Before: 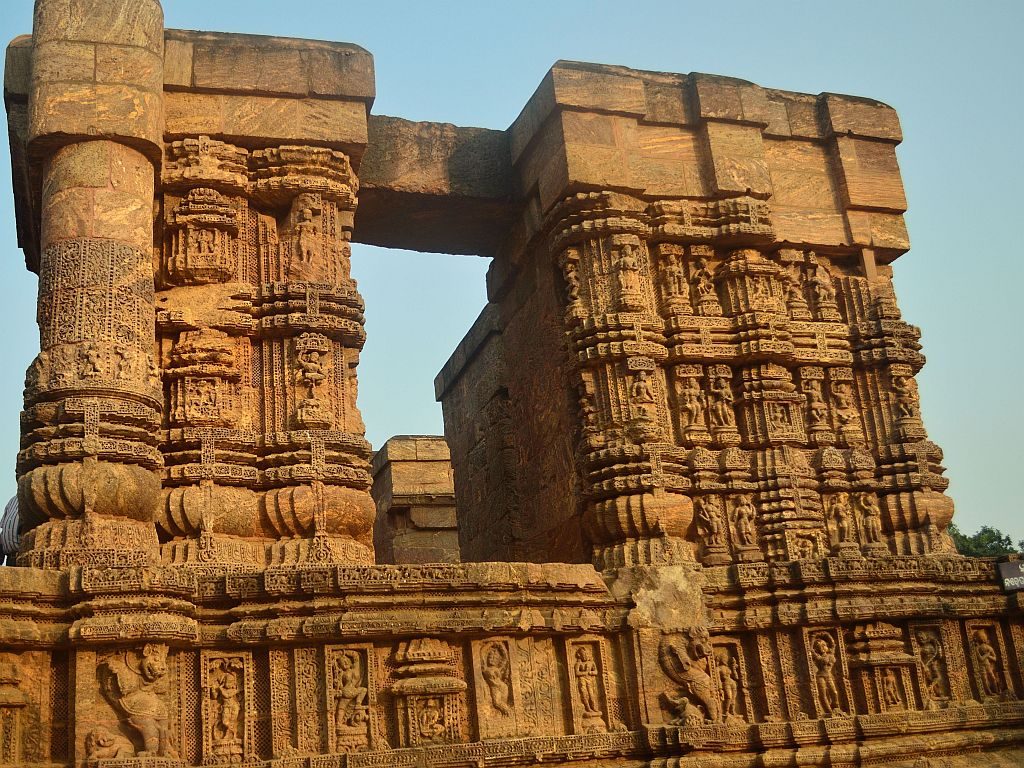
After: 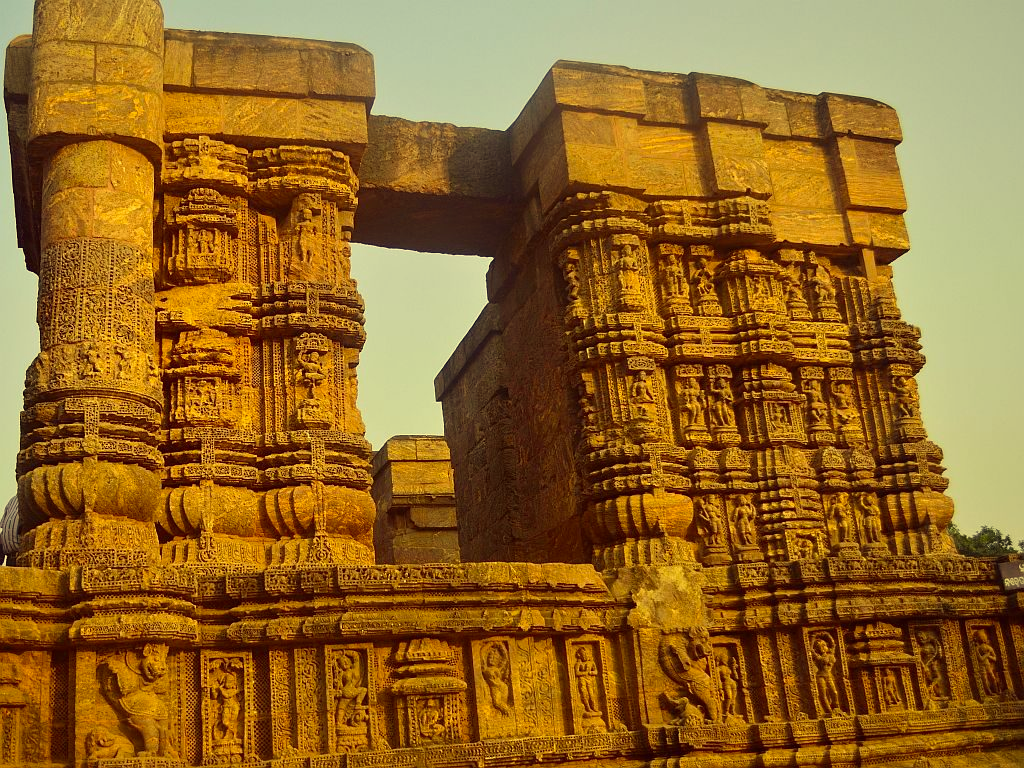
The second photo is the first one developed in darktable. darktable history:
color correction: highlights a* -0.482, highlights b* 40, shadows a* 9.8, shadows b* -0.161
white balance: emerald 1
